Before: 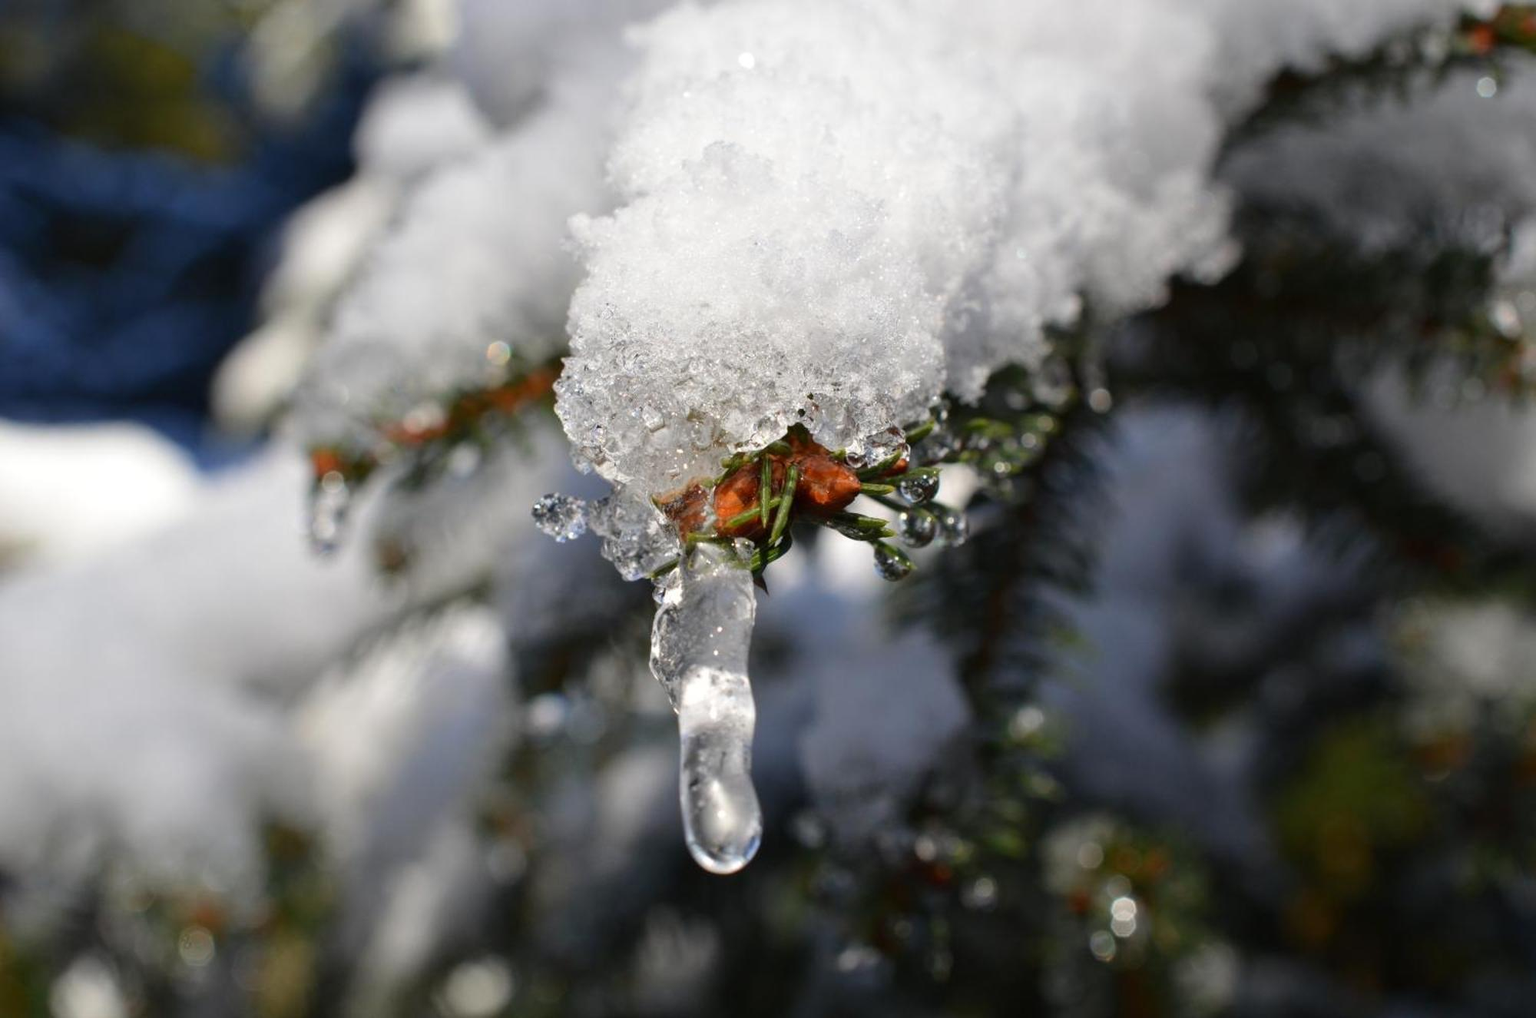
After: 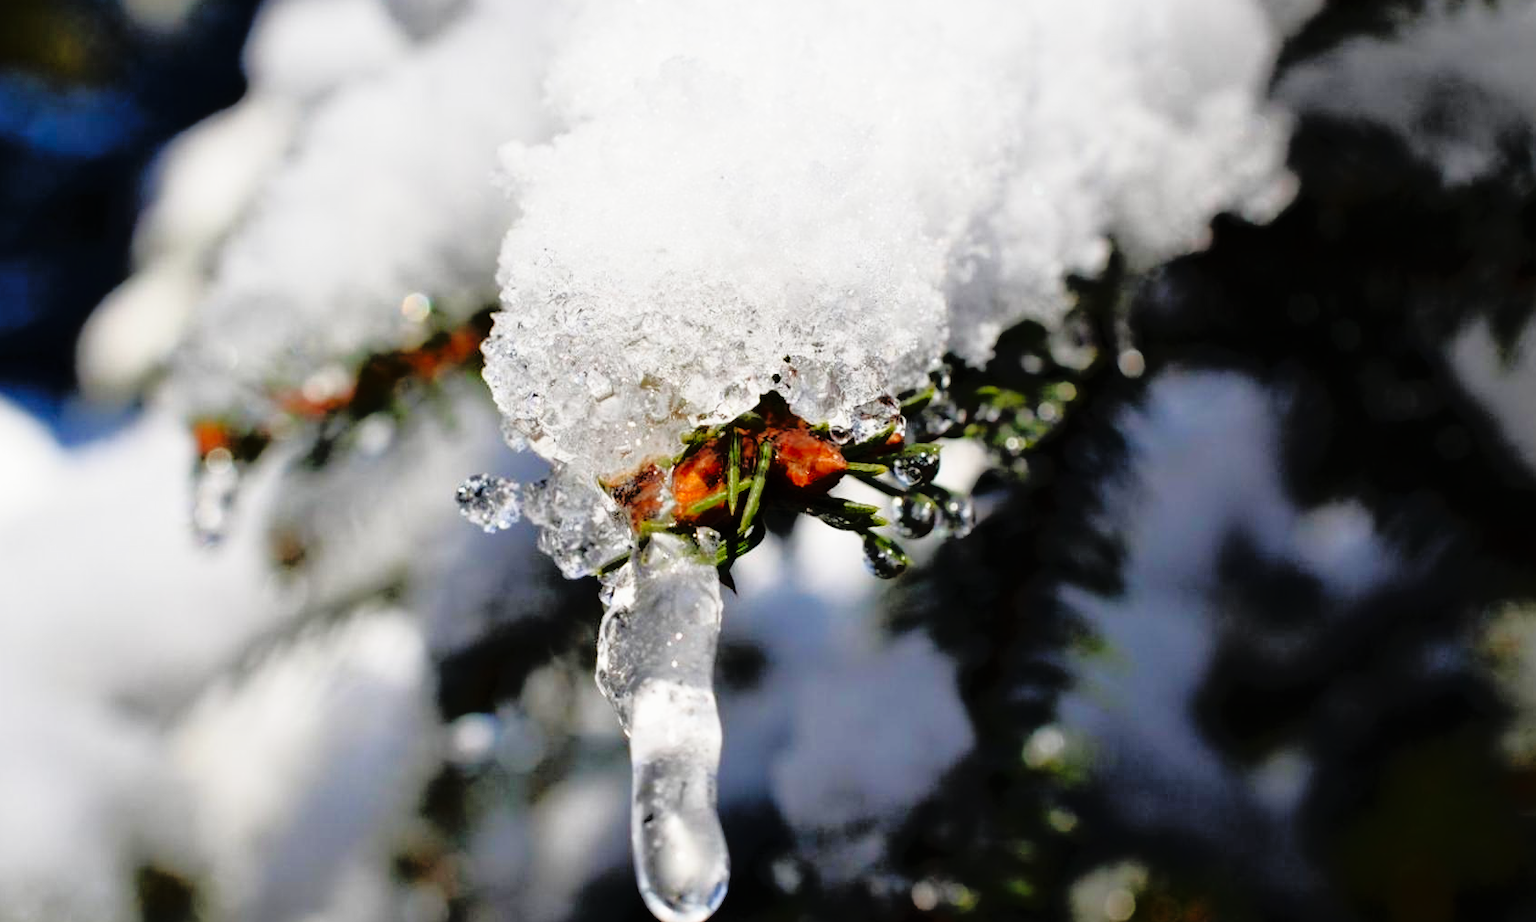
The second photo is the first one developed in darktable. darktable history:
base curve: curves: ch0 [(0, 0) (0.036, 0.025) (0.121, 0.166) (0.206, 0.329) (0.605, 0.79) (1, 1)], preserve colors none
tone equalizer: -8 EV -1.8 EV, -7 EV -1.13 EV, -6 EV -1.63 EV, edges refinement/feathering 500, mask exposure compensation -1.57 EV, preserve details no
crop and rotate: left 9.716%, top 9.388%, right 6.214%, bottom 14.31%
